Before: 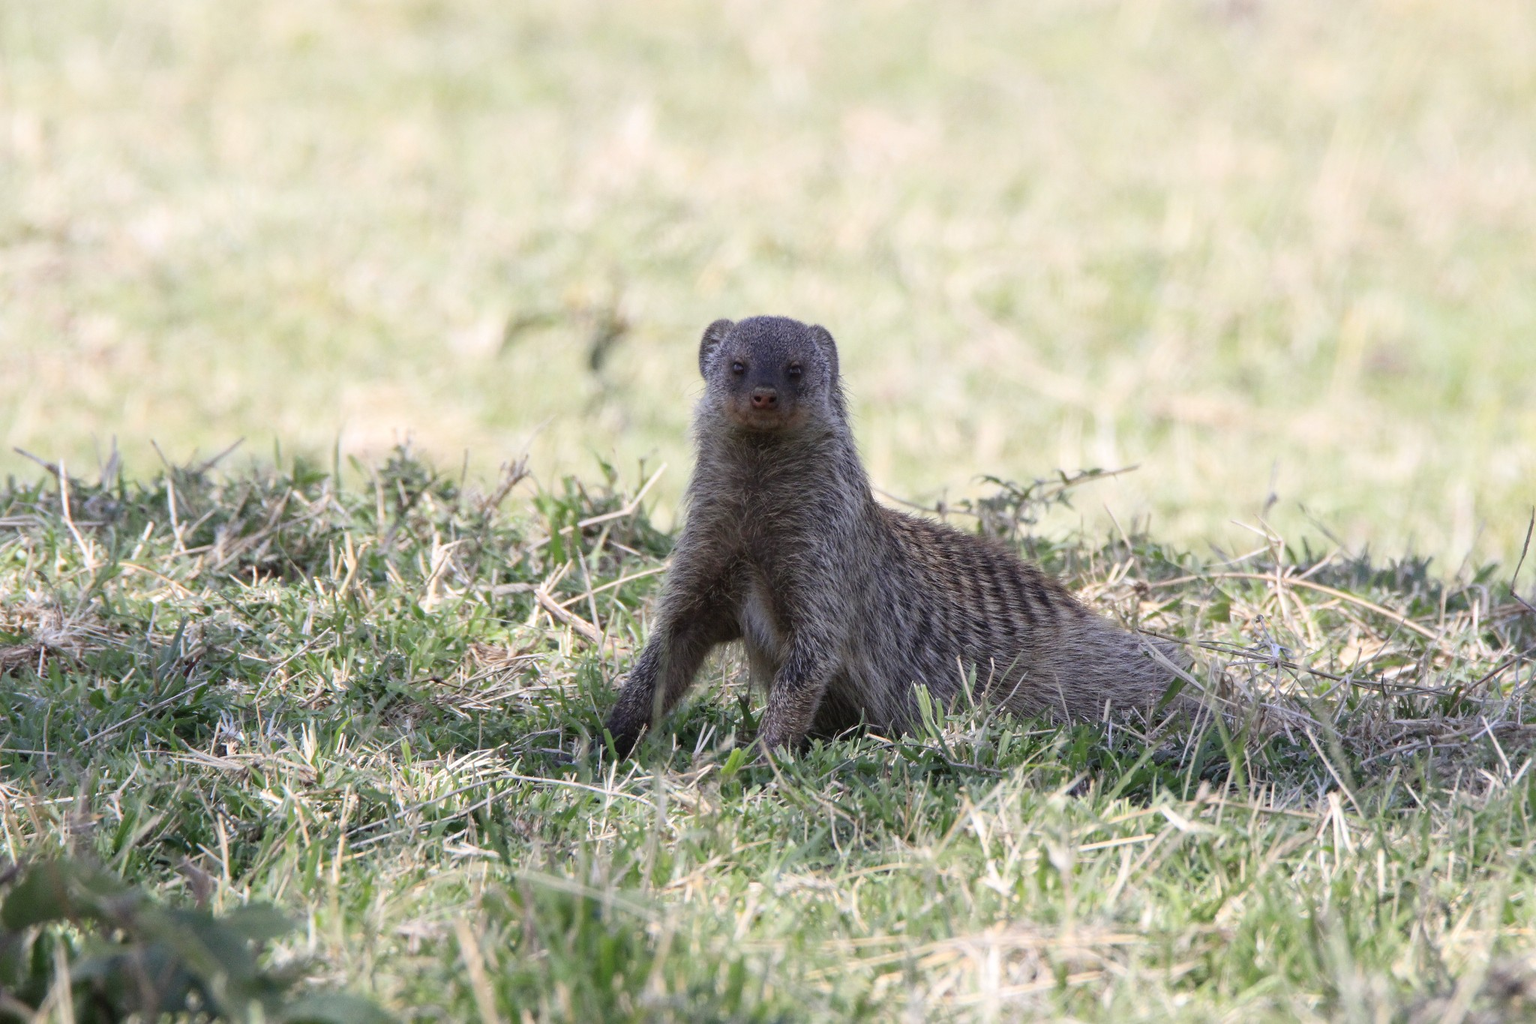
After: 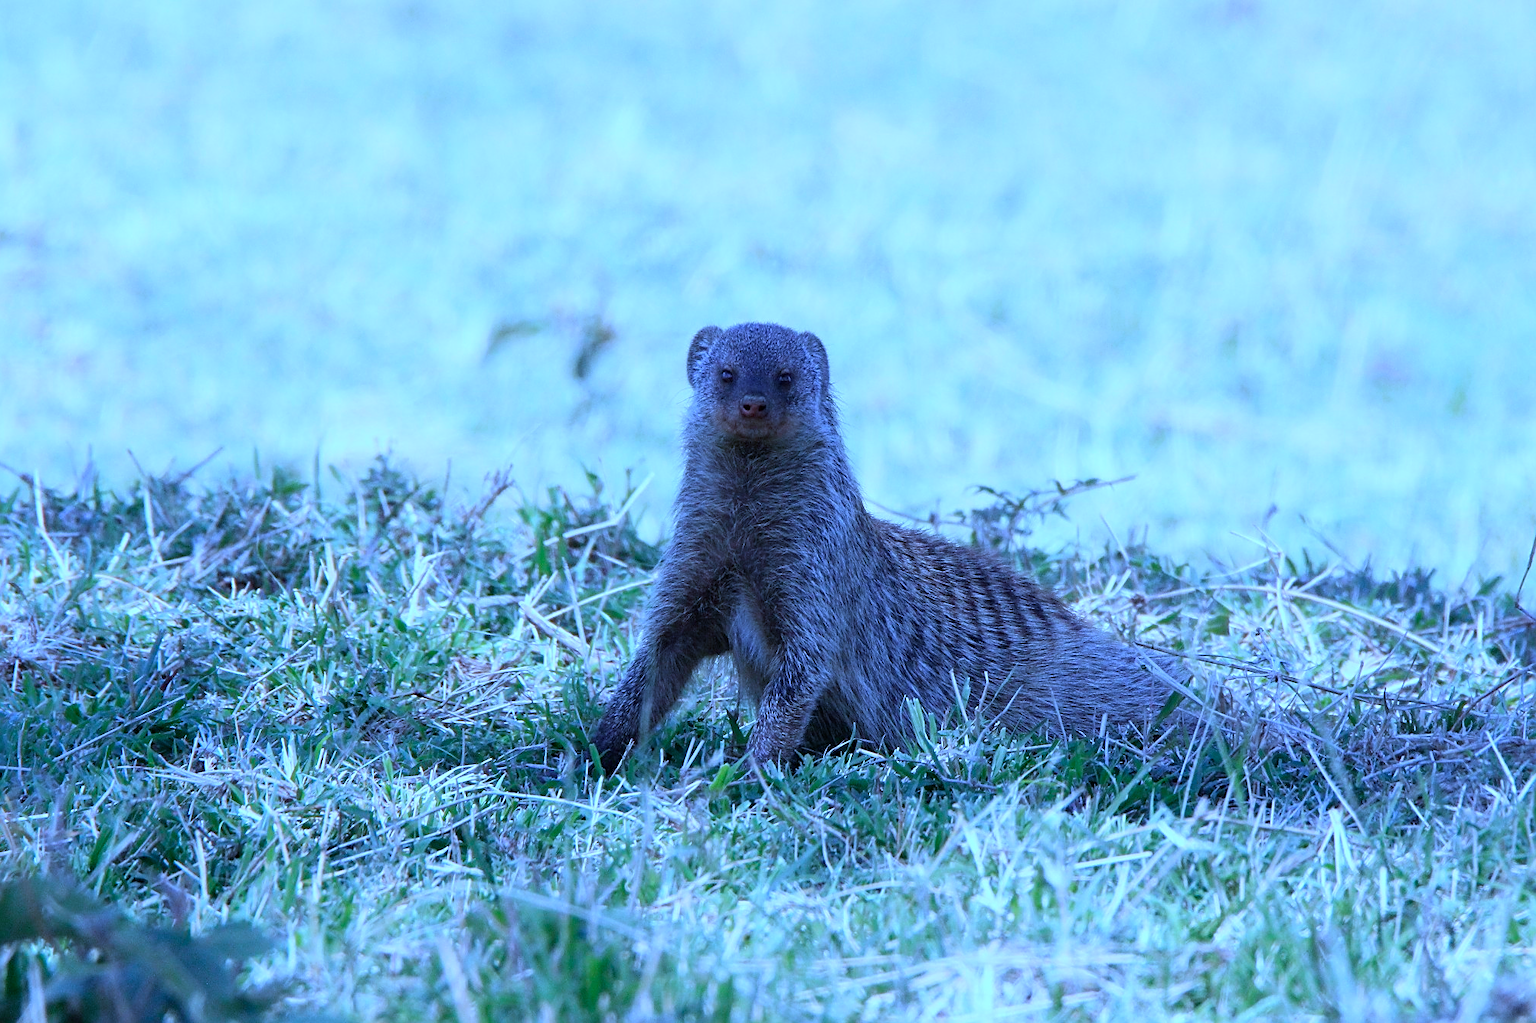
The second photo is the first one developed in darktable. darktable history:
crop: left 1.743%, right 0.268%, bottom 2.011%
white balance: red 0.766, blue 1.537
sharpen: on, module defaults
